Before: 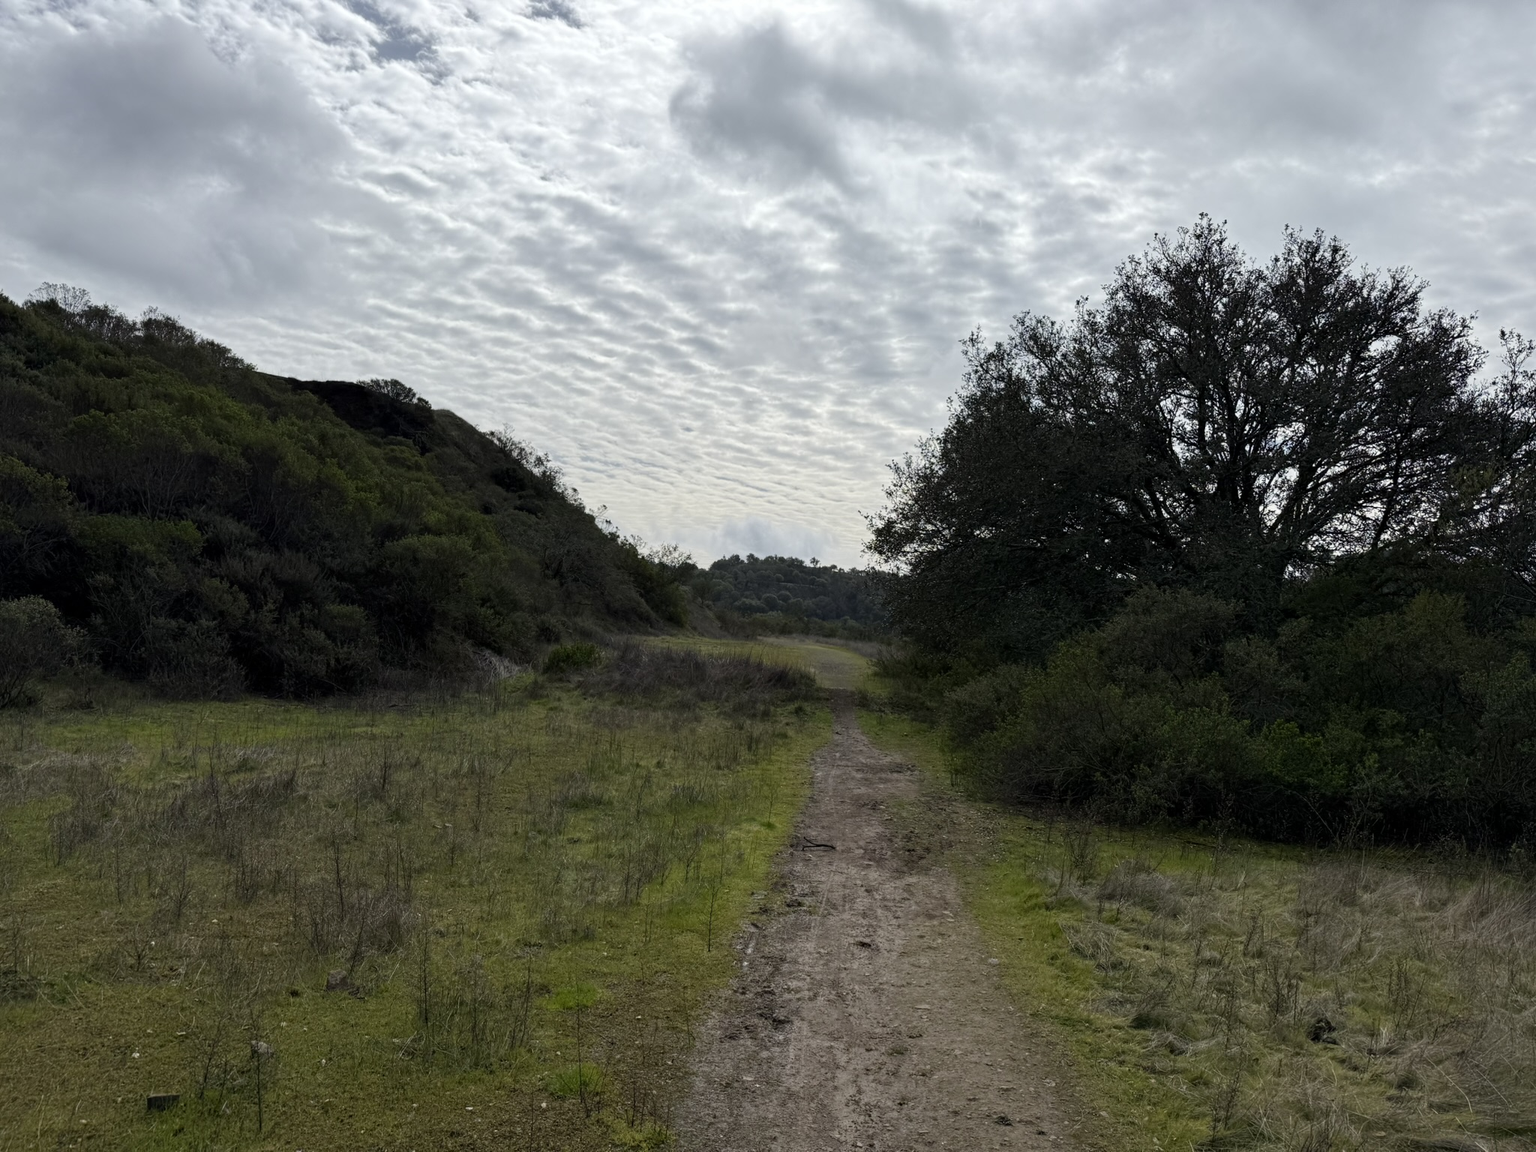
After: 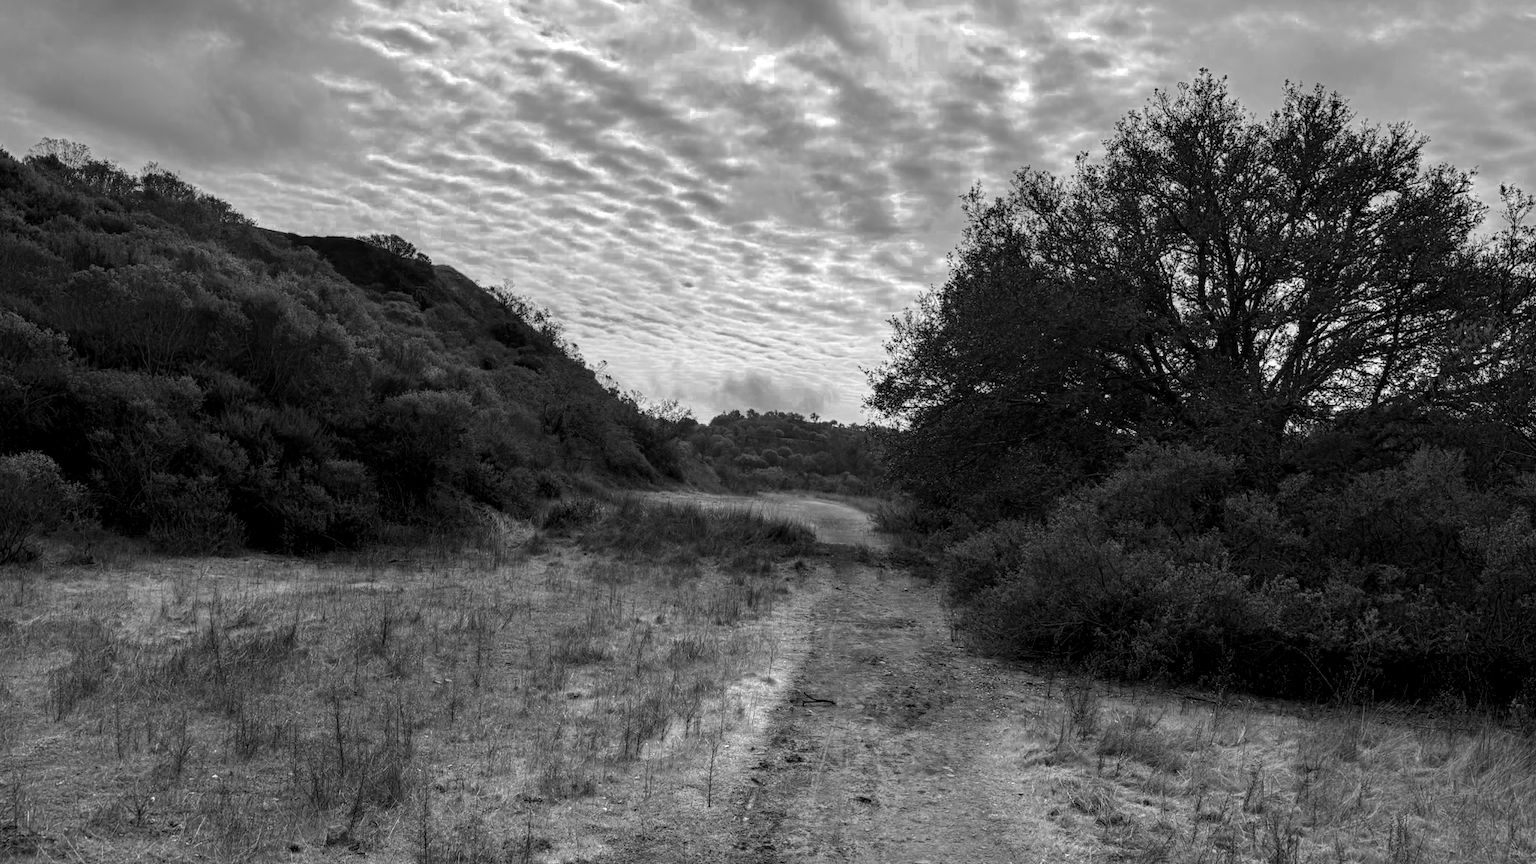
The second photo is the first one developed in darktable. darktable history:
local contrast: on, module defaults
color zones: curves: ch0 [(0, 0.554) (0.146, 0.662) (0.293, 0.86) (0.503, 0.774) (0.637, 0.106) (0.74, 0.072) (0.866, 0.488) (0.998, 0.569)]; ch1 [(0, 0) (0.143, 0) (0.286, 0) (0.429, 0) (0.571, 0) (0.714, 0) (0.857, 0)]
crop and rotate: top 12.593%, bottom 12.352%
shadows and highlights: shadows 10.29, white point adjustment 0.82, highlights -40.03
